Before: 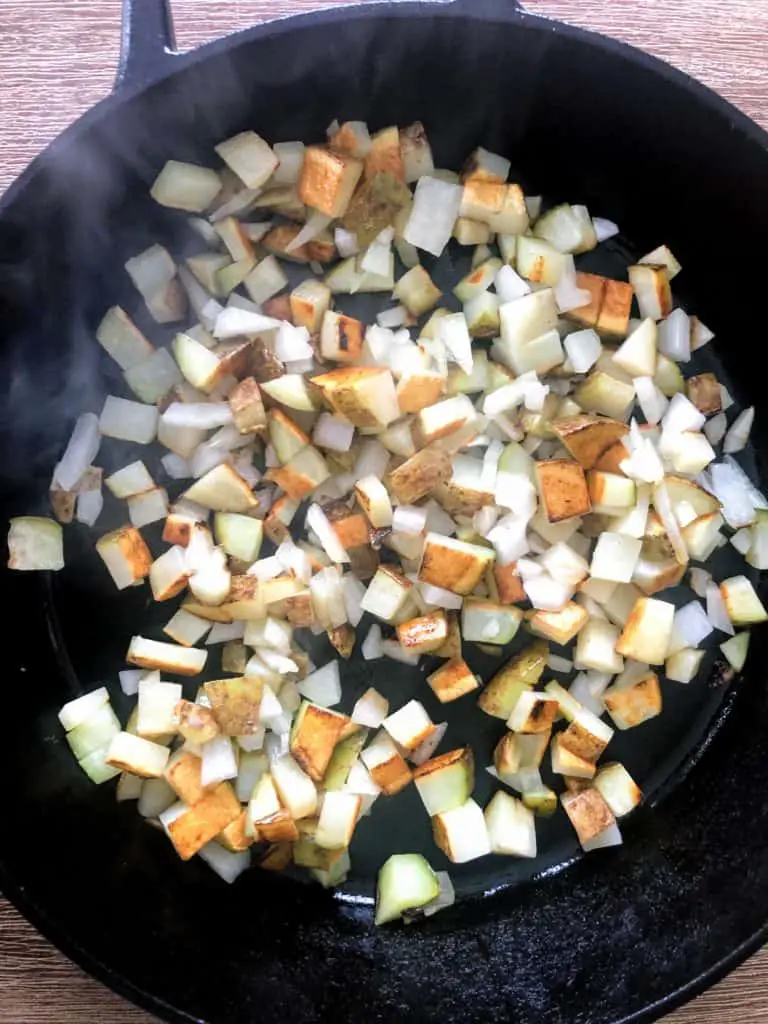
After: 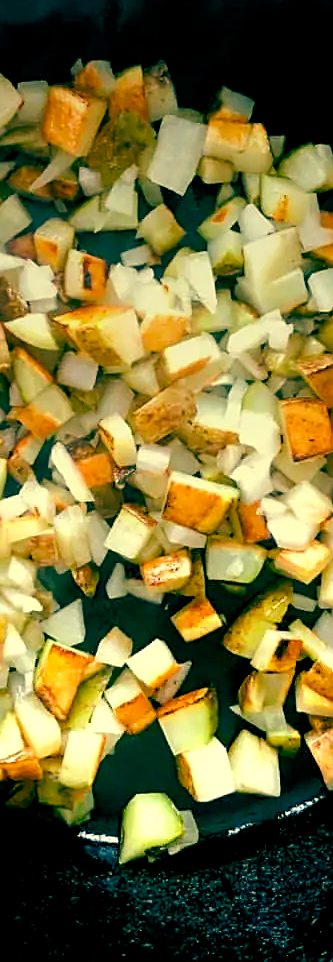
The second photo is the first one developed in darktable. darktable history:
color balance: mode lift, gamma, gain (sRGB), lift [1, 0.69, 1, 1], gamma [1, 1.482, 1, 1], gain [1, 1, 1, 0.802]
sharpen: on, module defaults
crop: left 33.452%, top 6.025%, right 23.155%
exposure: compensate highlight preservation false
graduated density: on, module defaults
contrast brightness saturation: contrast 0.04, saturation 0.16
color balance rgb: global offset › luminance -0.51%, perceptual saturation grading › global saturation 27.53%, perceptual saturation grading › highlights -25%, perceptual saturation grading › shadows 25%, perceptual brilliance grading › highlights 6.62%, perceptual brilliance grading › mid-tones 17.07%, perceptual brilliance grading › shadows -5.23%
